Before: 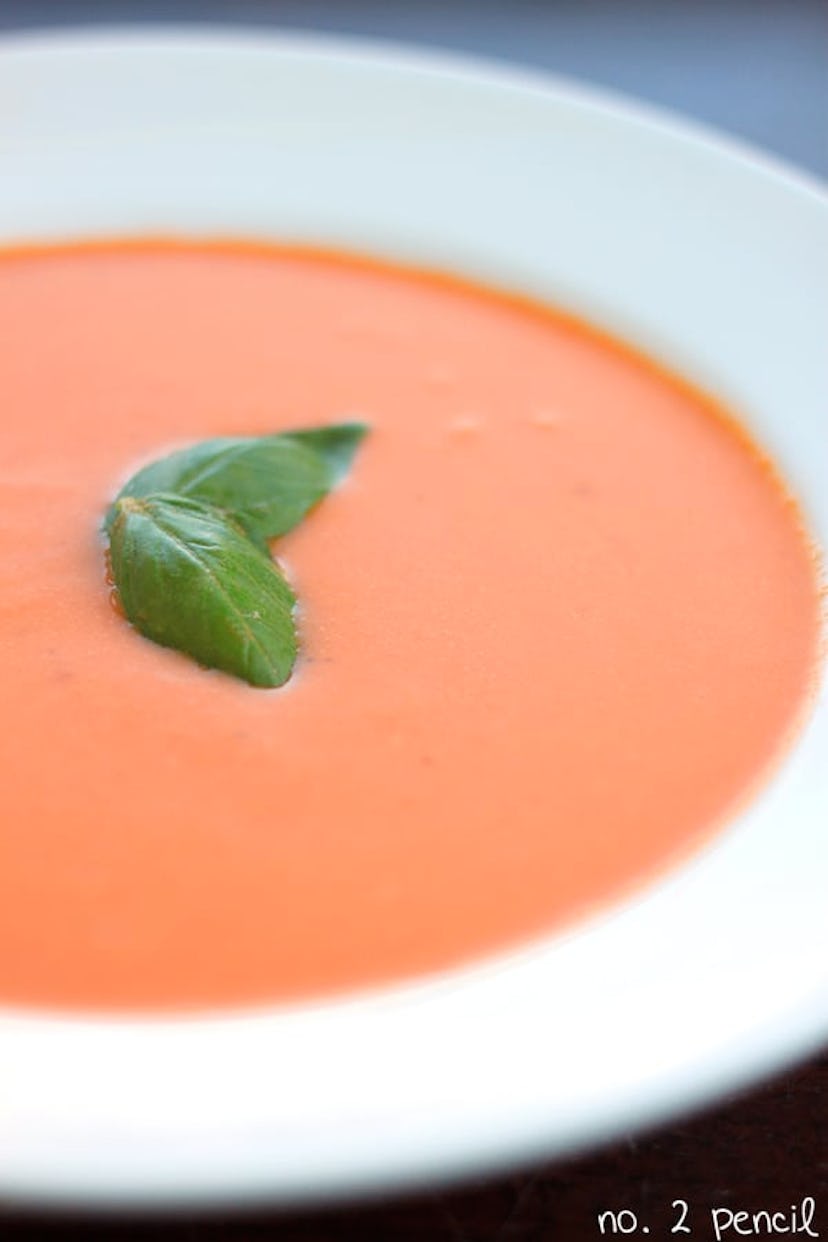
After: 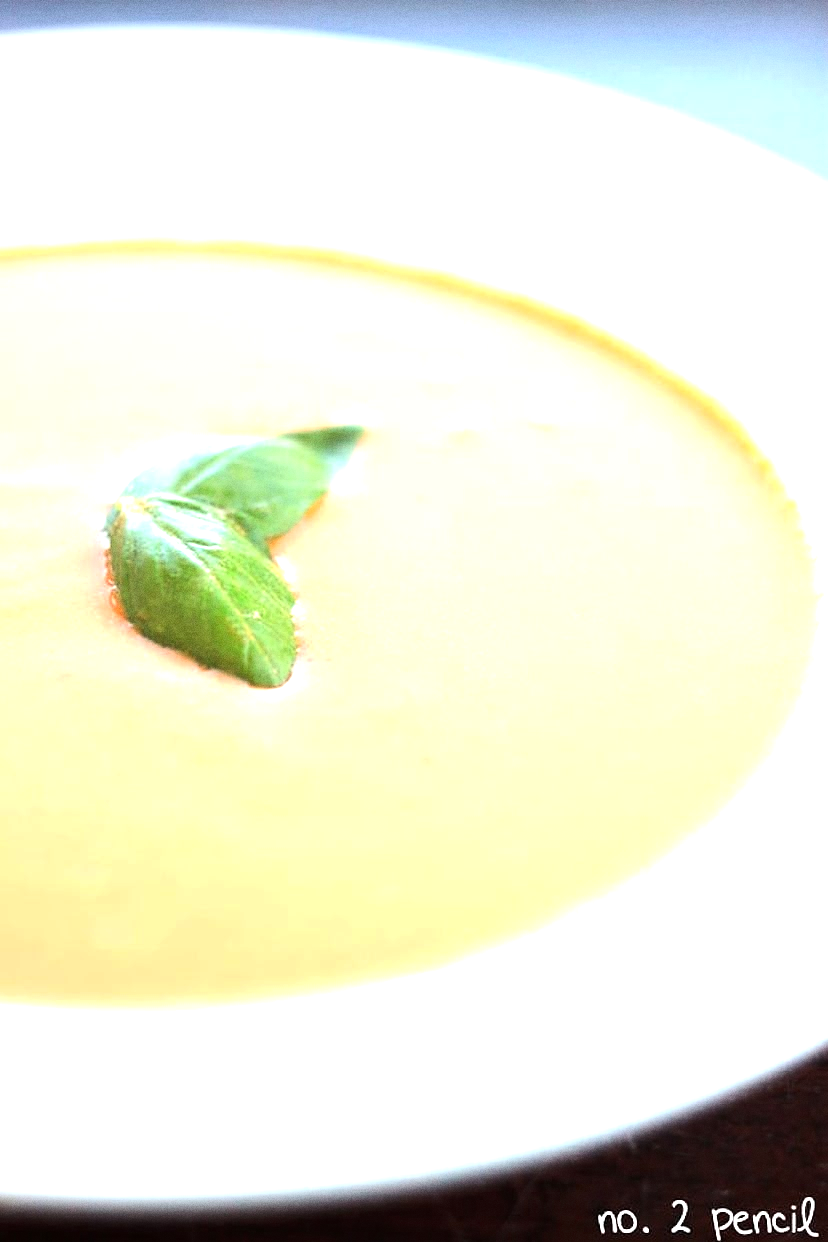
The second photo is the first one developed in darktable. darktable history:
exposure: black level correction 0, exposure 1 EV, compensate exposure bias true, compensate highlight preservation false
tone equalizer: -8 EV -0.75 EV, -7 EV -0.7 EV, -6 EV -0.6 EV, -5 EV -0.4 EV, -3 EV 0.4 EV, -2 EV 0.6 EV, -1 EV 0.7 EV, +0 EV 0.75 EV, edges refinement/feathering 500, mask exposure compensation -1.57 EV, preserve details no
white balance: red 0.988, blue 1.017
grain: coarseness 3.21 ISO
